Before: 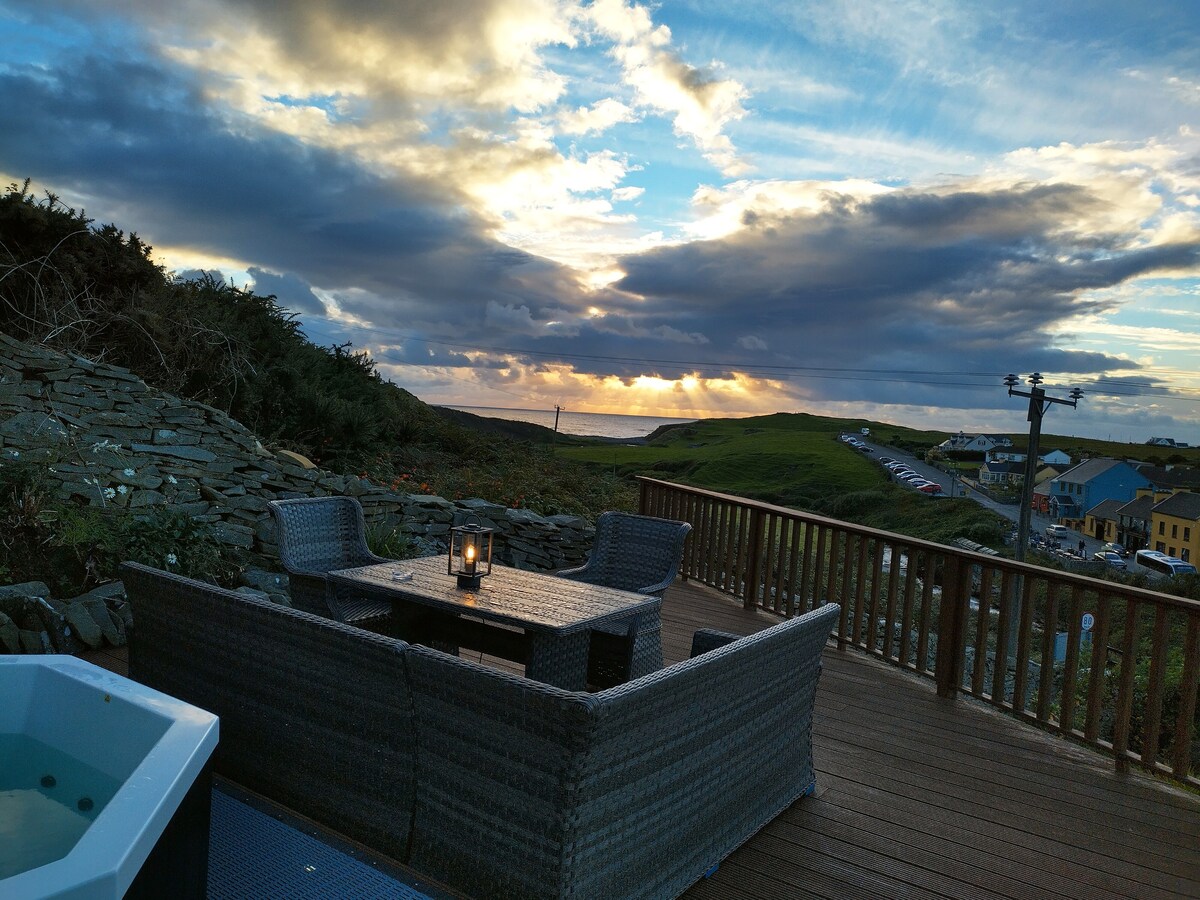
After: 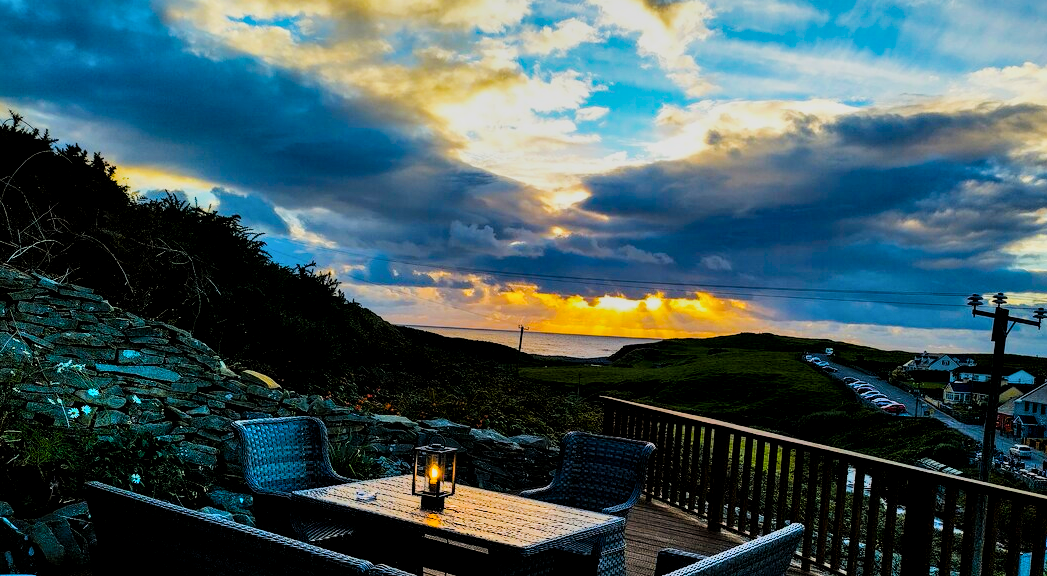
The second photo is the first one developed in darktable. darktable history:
shadows and highlights: white point adjustment 0.064, soften with gaussian
local contrast: shadows 93%, midtone range 0.494
color balance rgb: linear chroma grading › global chroma 42.117%, perceptual saturation grading › global saturation 42.519%
filmic rgb: black relative exposure -5.15 EV, white relative exposure 3.96 EV, hardness 2.88, contrast 1.201, highlights saturation mix -30.49%
crop: left 3.037%, top 8.927%, right 9.66%, bottom 27.012%
